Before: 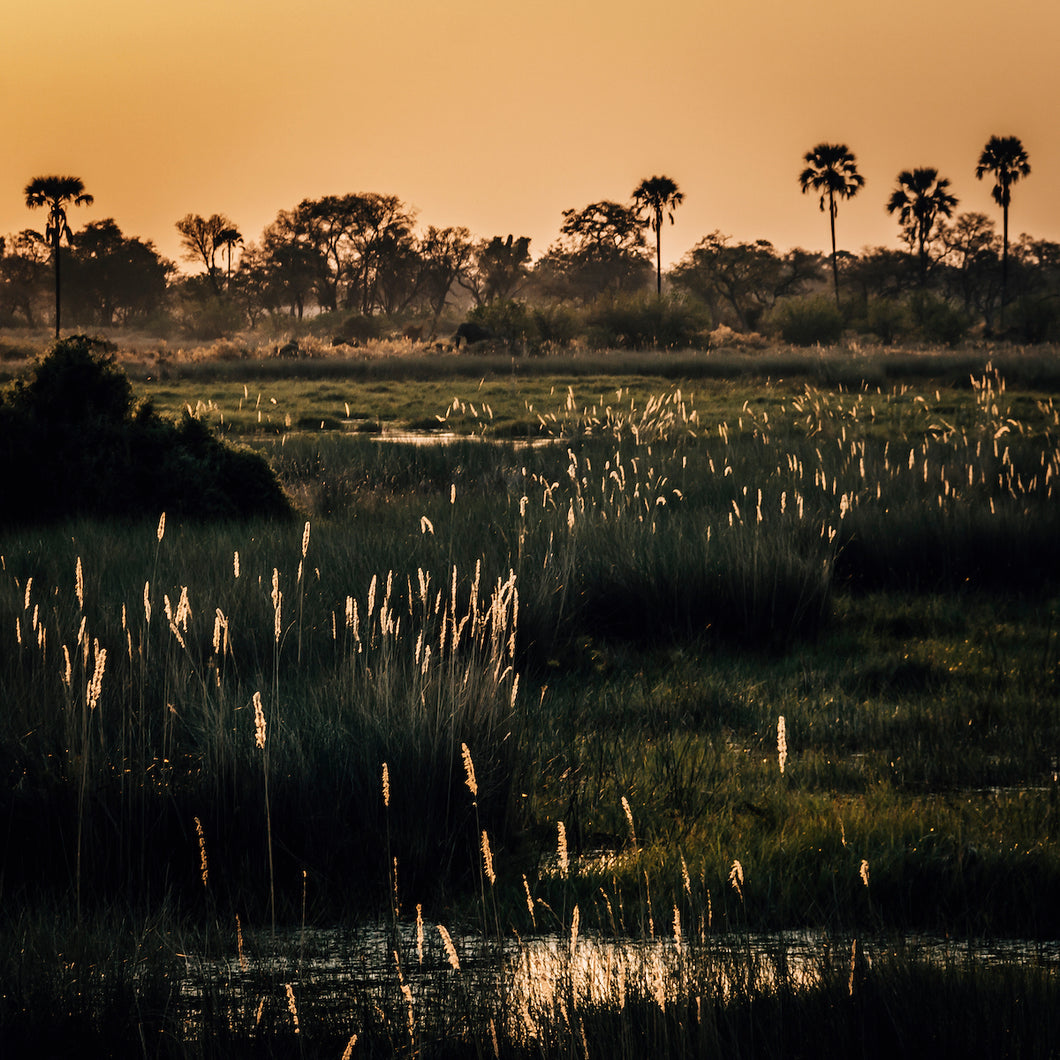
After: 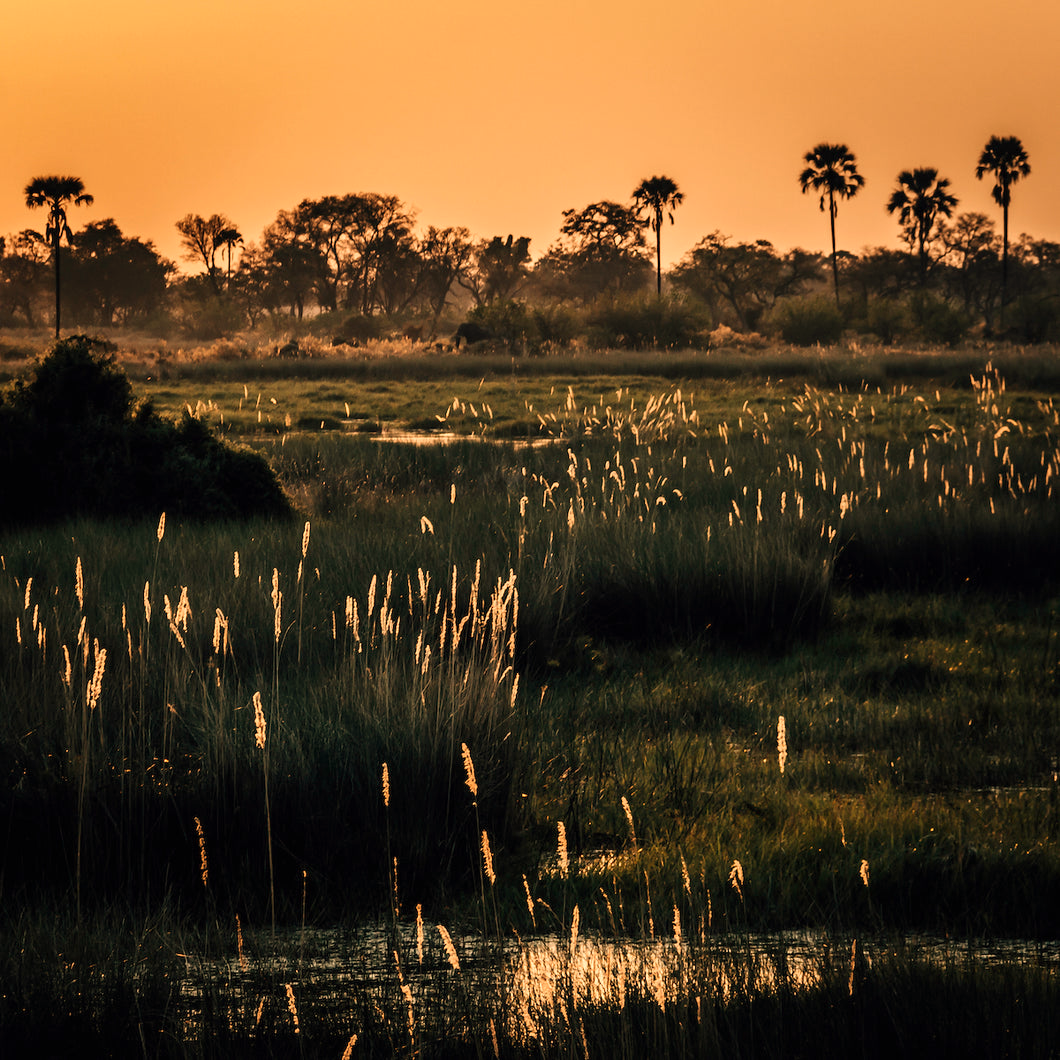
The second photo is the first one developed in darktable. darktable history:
white balance: red 1.123, blue 0.83
tone equalizer: -7 EV 0.18 EV, -6 EV 0.12 EV, -5 EV 0.08 EV, -4 EV 0.04 EV, -2 EV -0.02 EV, -1 EV -0.04 EV, +0 EV -0.06 EV, luminance estimator HSV value / RGB max
